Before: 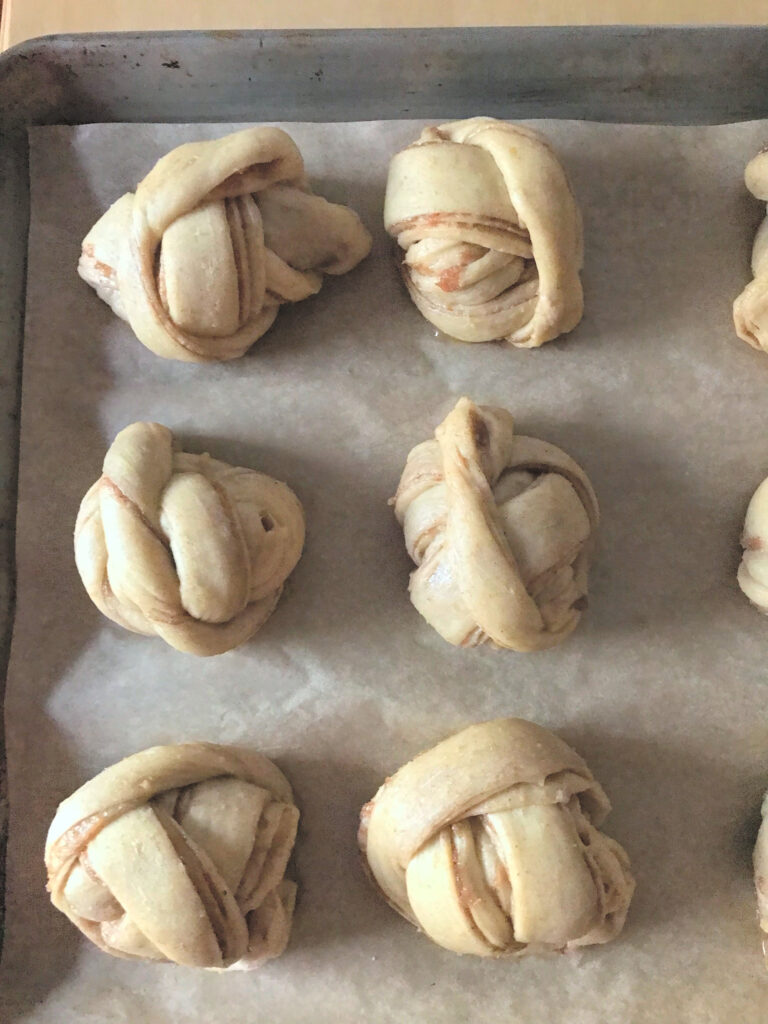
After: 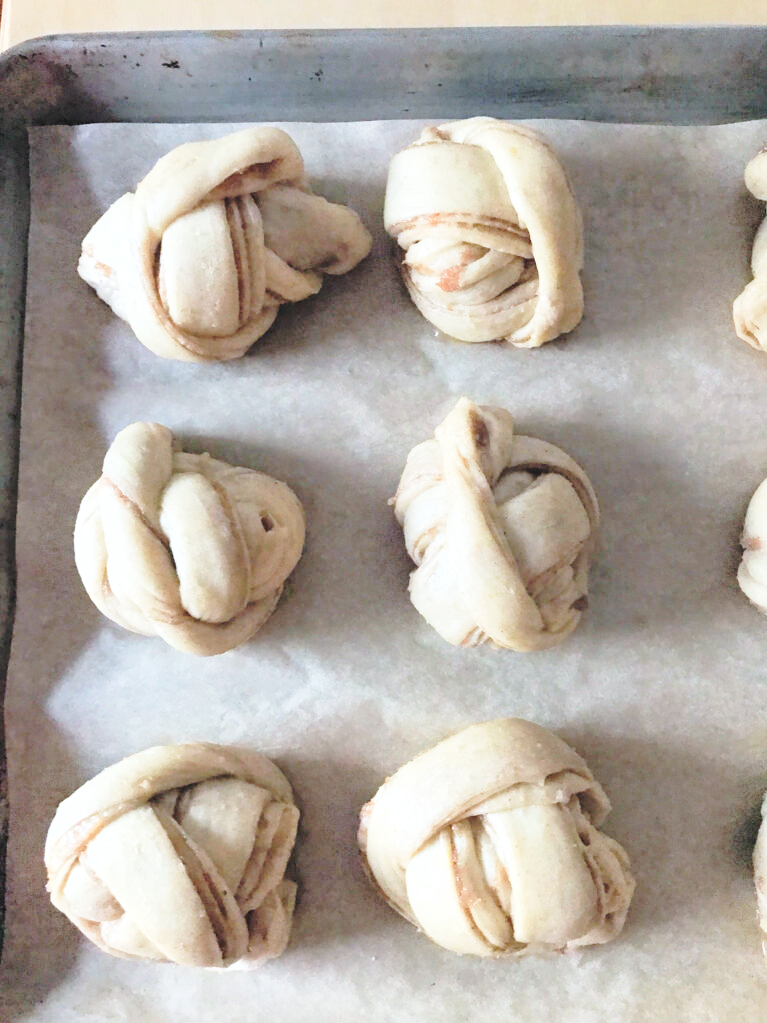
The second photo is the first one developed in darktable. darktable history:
base curve: curves: ch0 [(0, 0) (0.036, 0.037) (0.121, 0.228) (0.46, 0.76) (0.859, 0.983) (1, 1)], preserve colors none
color calibration: x 0.367, y 0.379, temperature 4392.55 K
crop: left 0.005%
